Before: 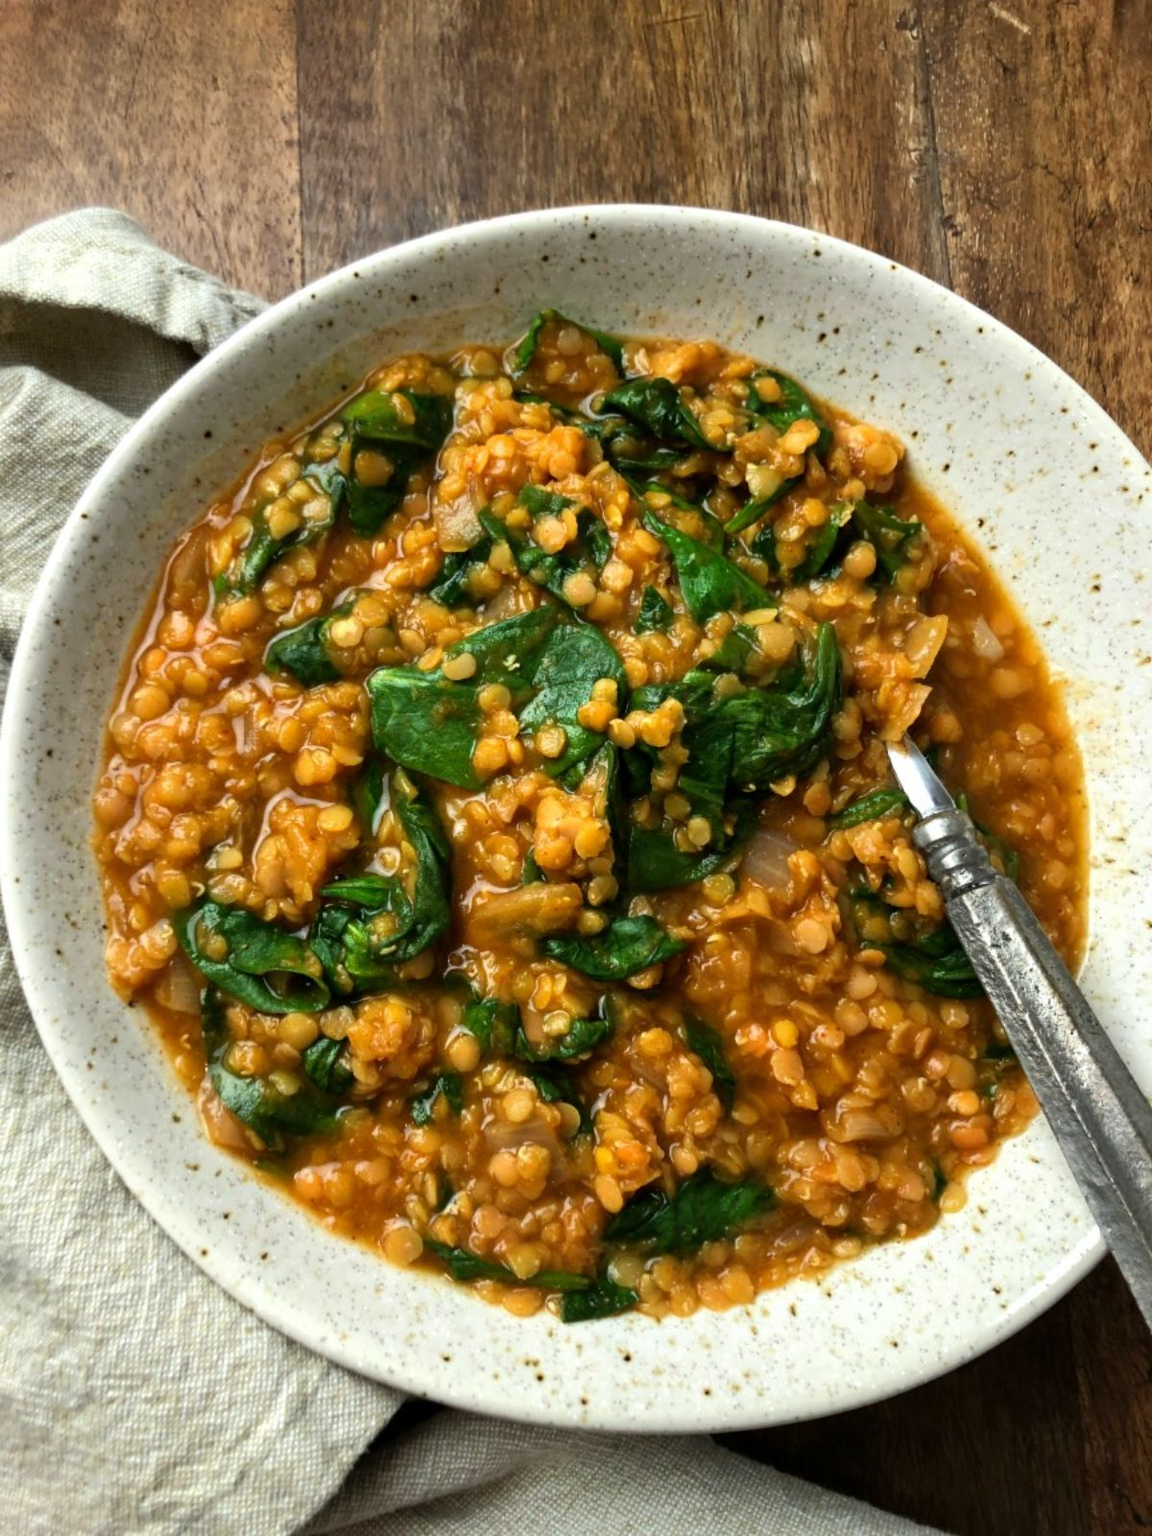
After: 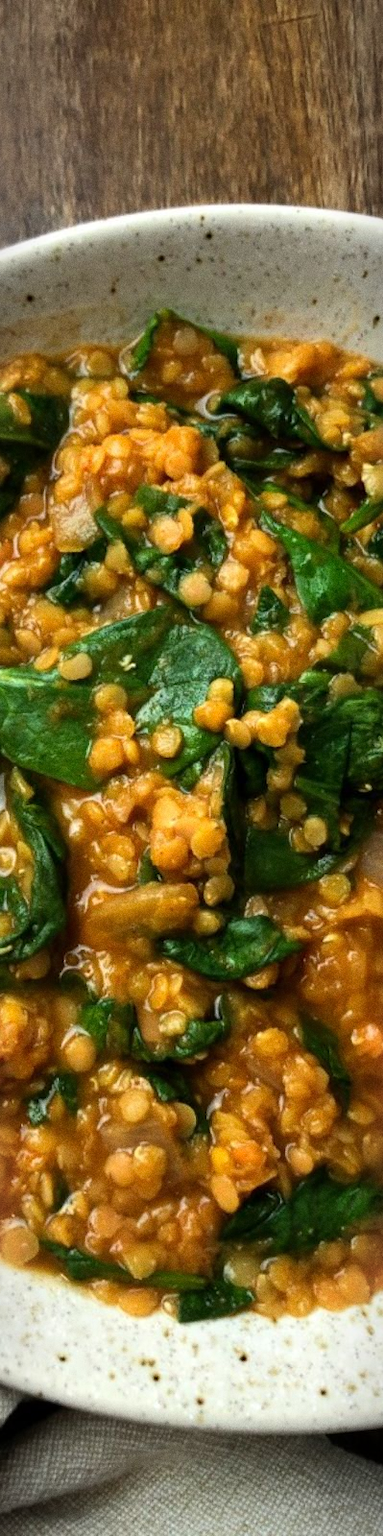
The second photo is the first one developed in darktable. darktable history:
grain: on, module defaults
crop: left 33.36%, right 33.36%
vignetting: fall-off start 100%, fall-off radius 64.94%, automatic ratio true, unbound false
